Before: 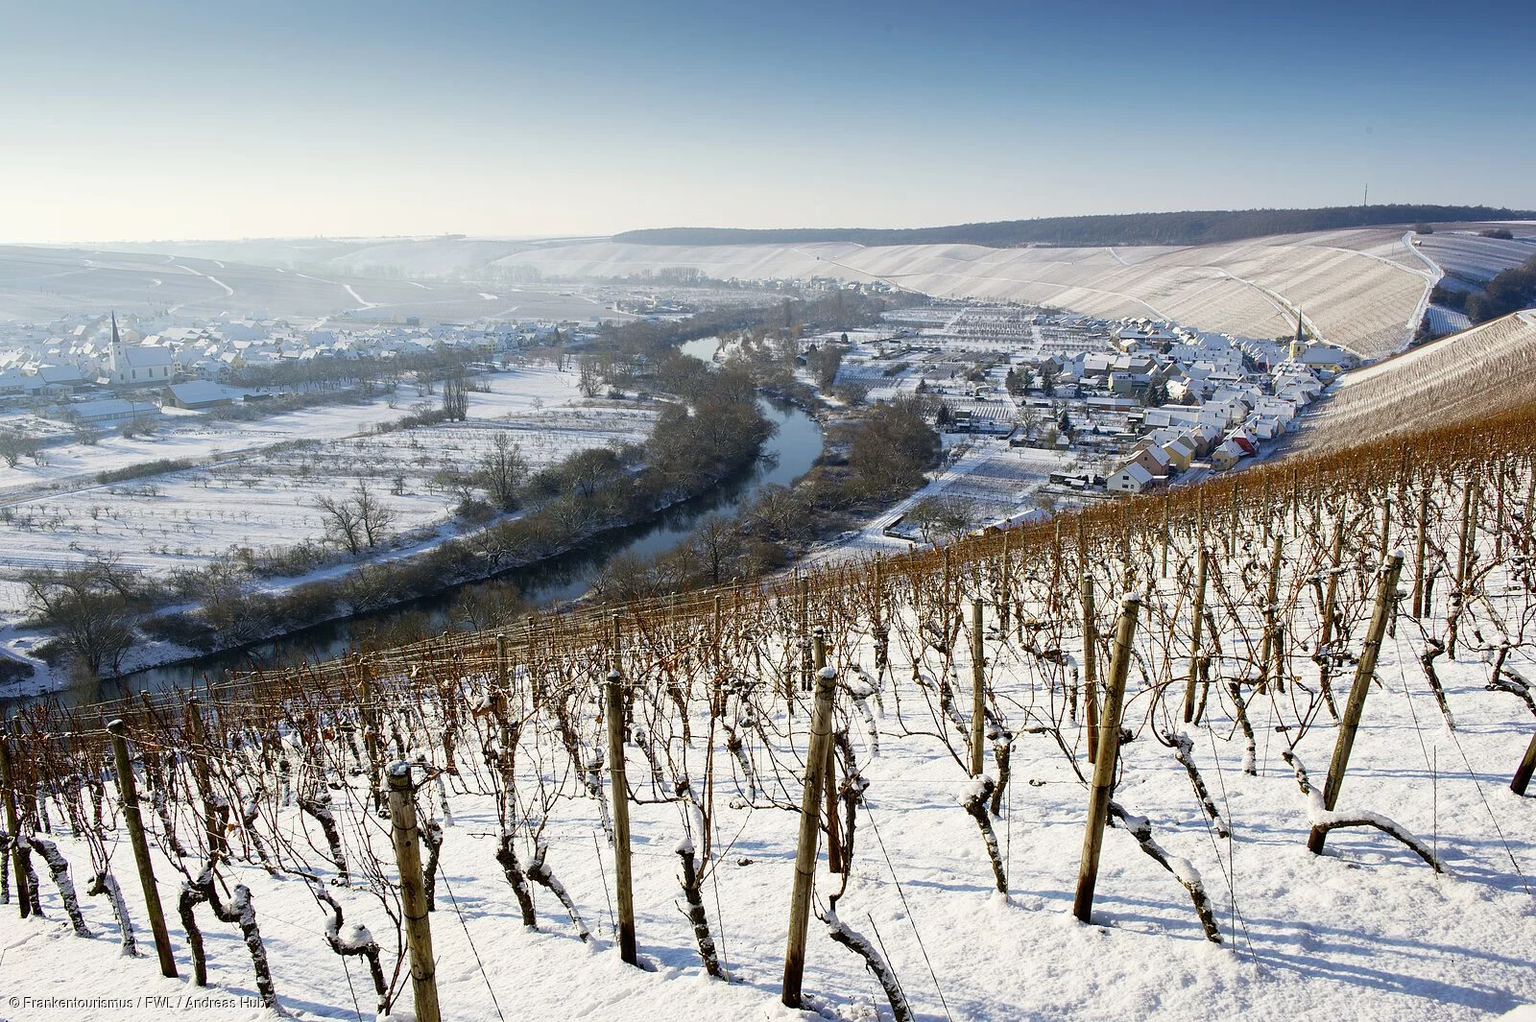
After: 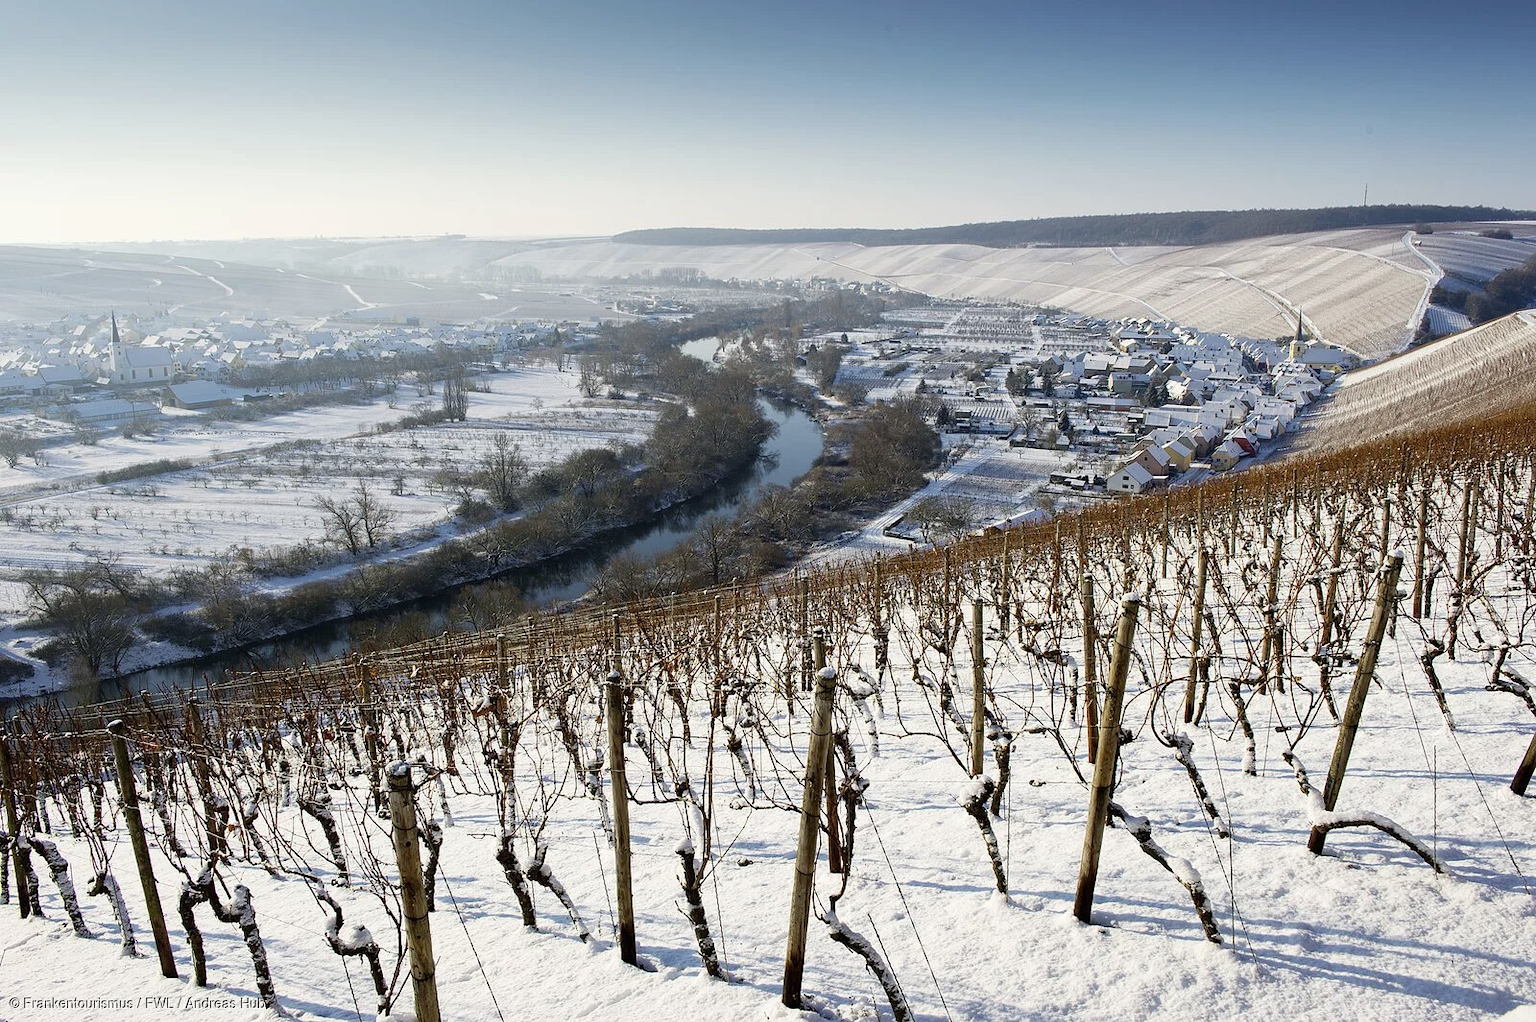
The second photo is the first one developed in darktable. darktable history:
color correction: highlights b* 0.06, saturation 0.851
